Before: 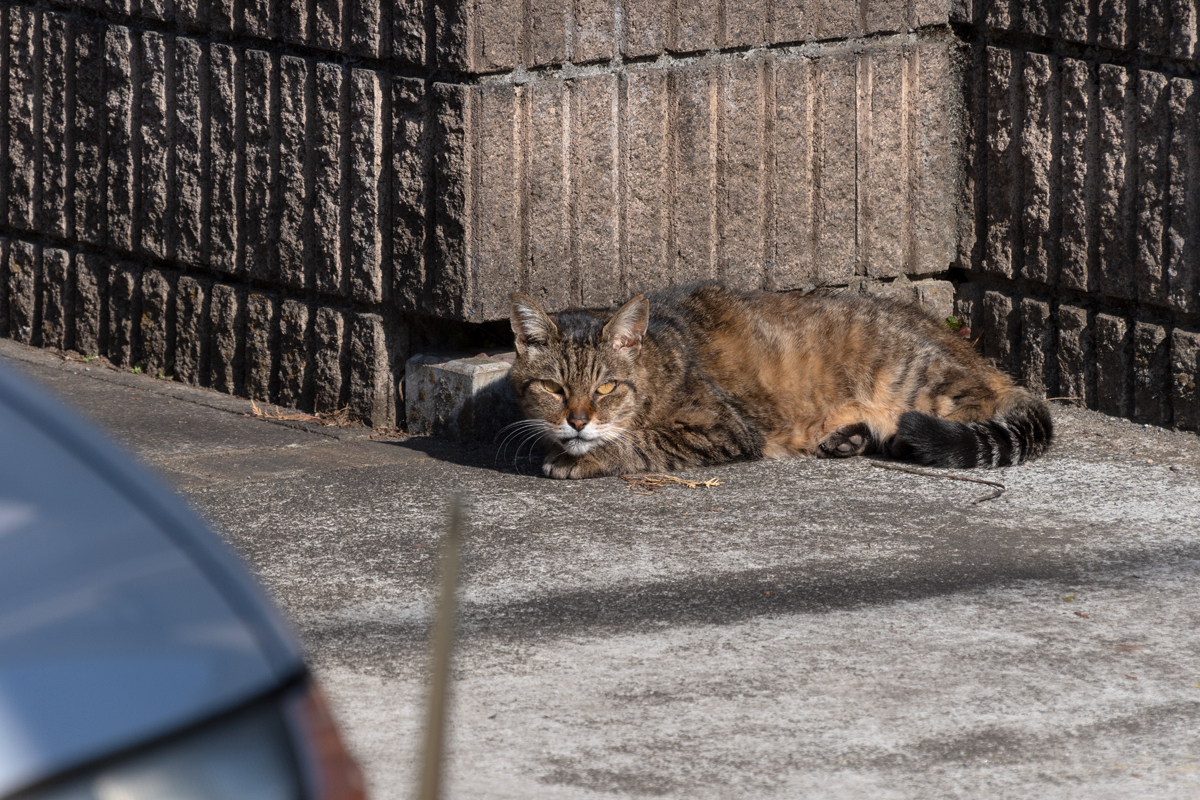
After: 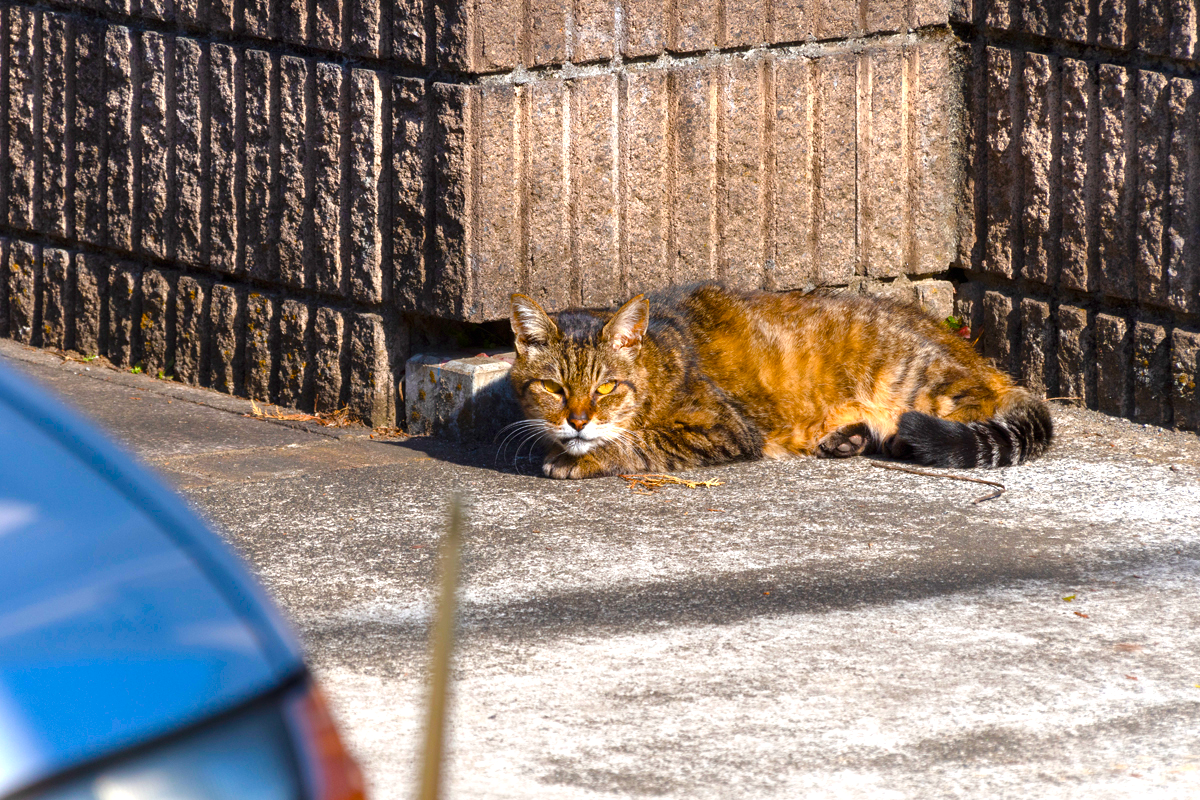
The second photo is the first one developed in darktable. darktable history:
color balance rgb: linear chroma grading › shadows 10%, linear chroma grading › highlights 10%, linear chroma grading › global chroma 15%, linear chroma grading › mid-tones 15%, perceptual saturation grading › global saturation 40%, perceptual saturation grading › highlights -25%, perceptual saturation grading › mid-tones 35%, perceptual saturation grading › shadows 35%, perceptual brilliance grading › global brilliance 11.29%, global vibrance 11.29%
exposure: black level correction 0, exposure 0.5 EV, compensate highlight preservation false
